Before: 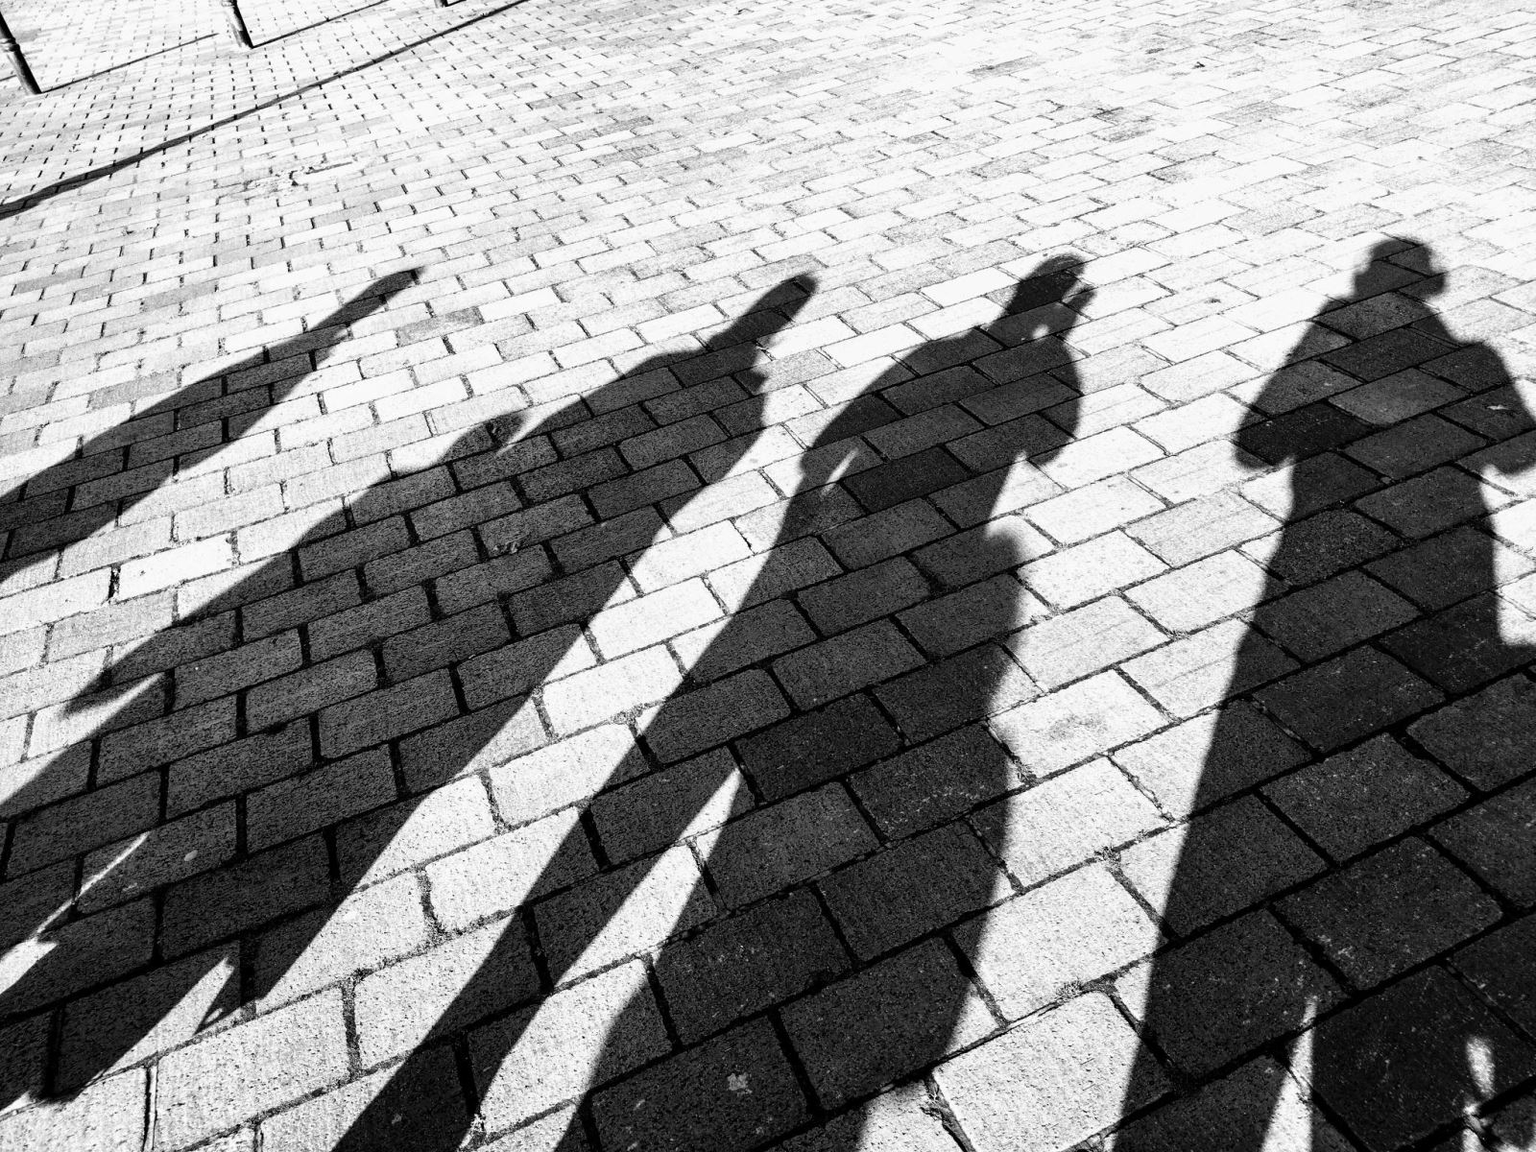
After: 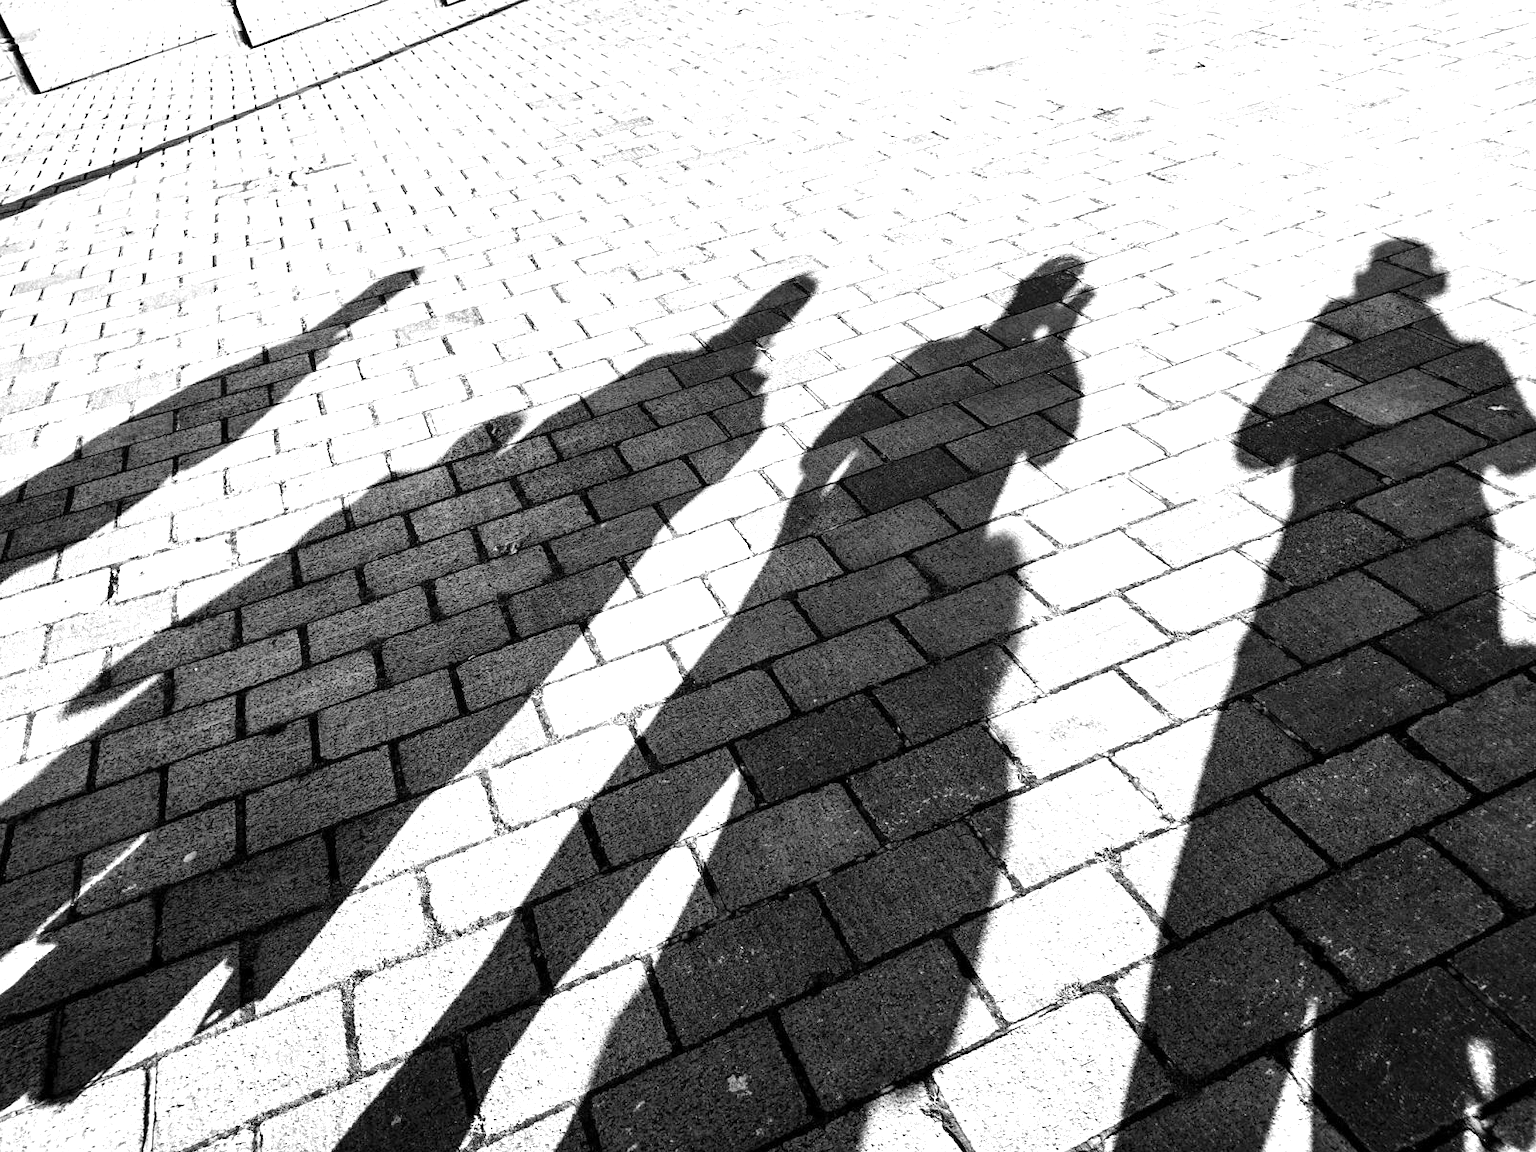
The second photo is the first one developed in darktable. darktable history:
exposure: exposure 0.749 EV, compensate exposure bias true, compensate highlight preservation false
local contrast: mode bilateral grid, contrast 20, coarseness 50, detail 103%, midtone range 0.2
crop and rotate: left 0.069%, bottom 0.006%
